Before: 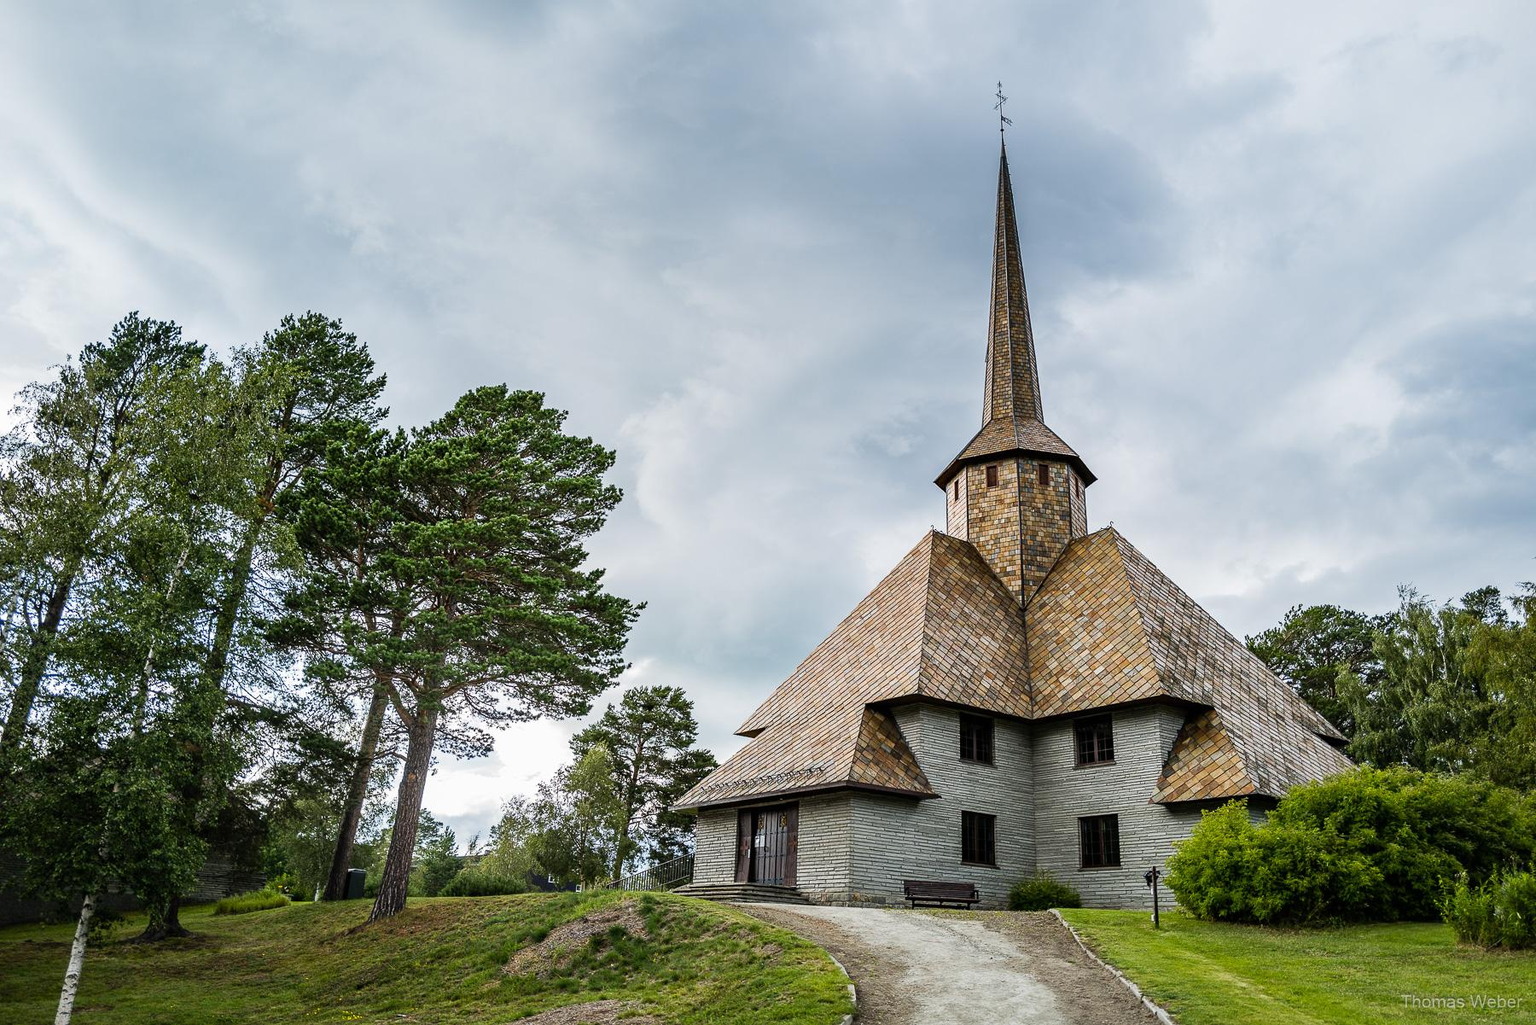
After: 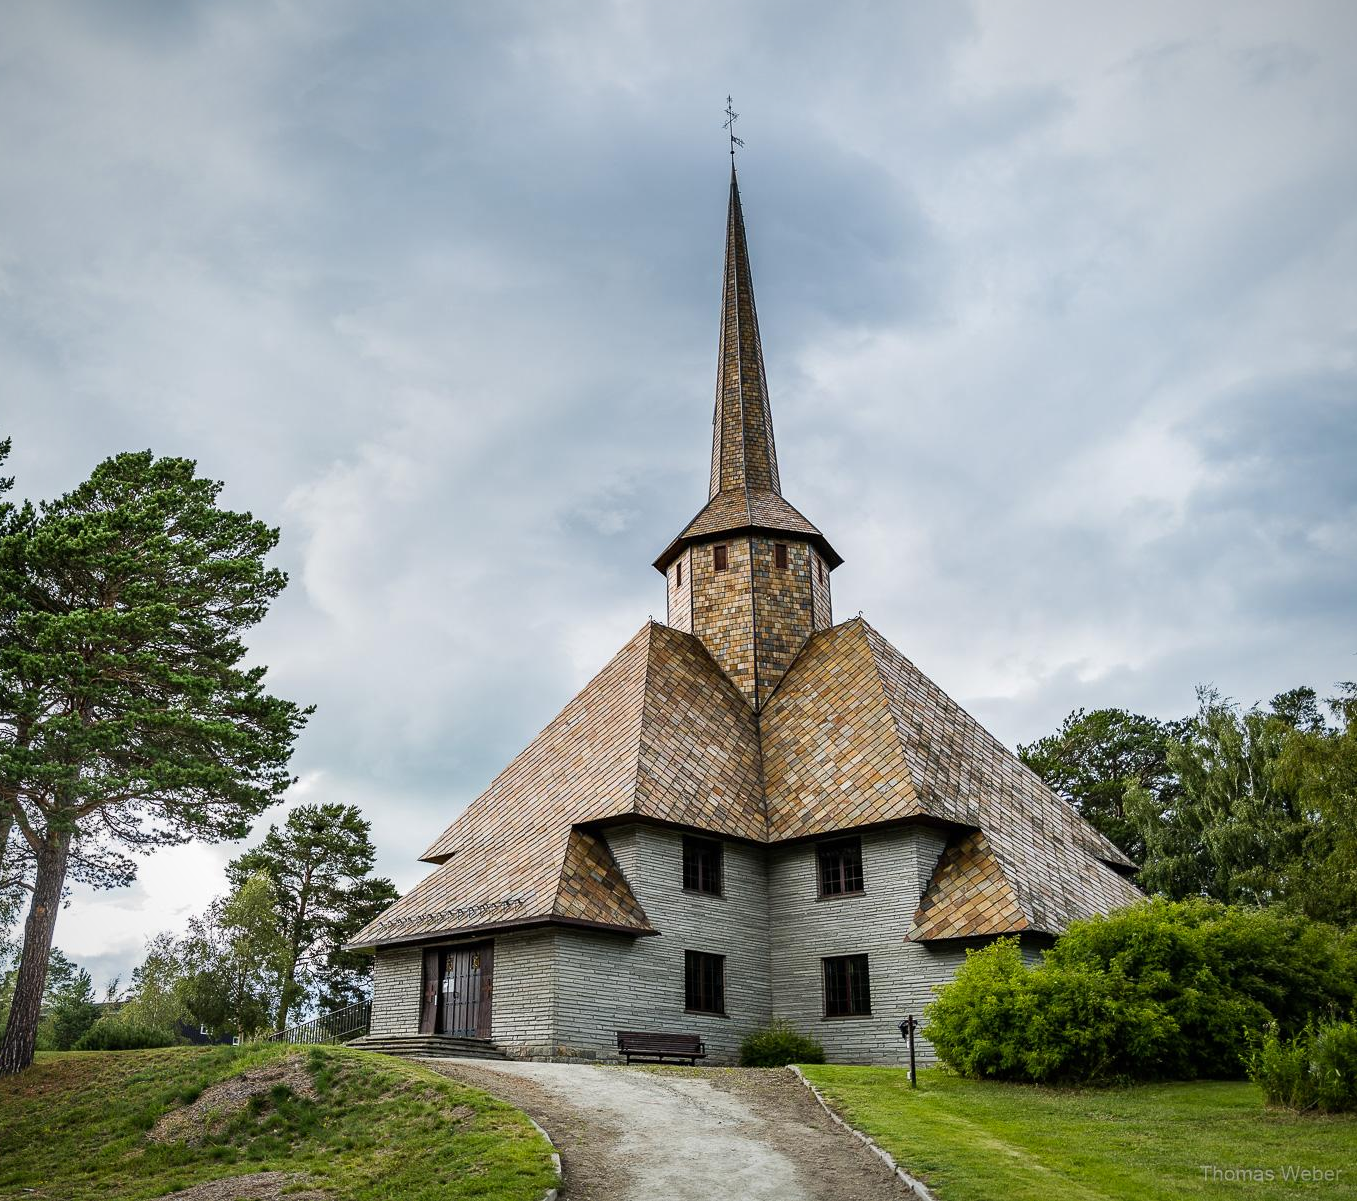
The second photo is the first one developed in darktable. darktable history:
vignetting: fall-off start 80.87%, fall-off radius 61.59%, brightness -0.384, saturation 0.007, center (0, 0.007), automatic ratio true, width/height ratio 1.418
crop and rotate: left 24.6%
